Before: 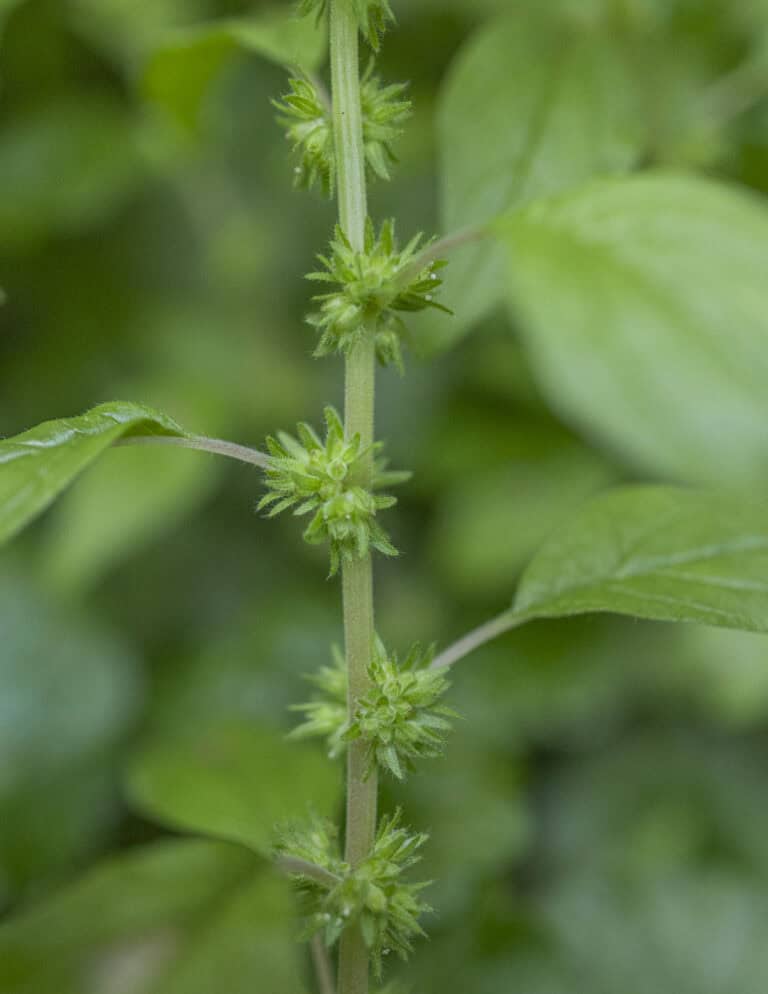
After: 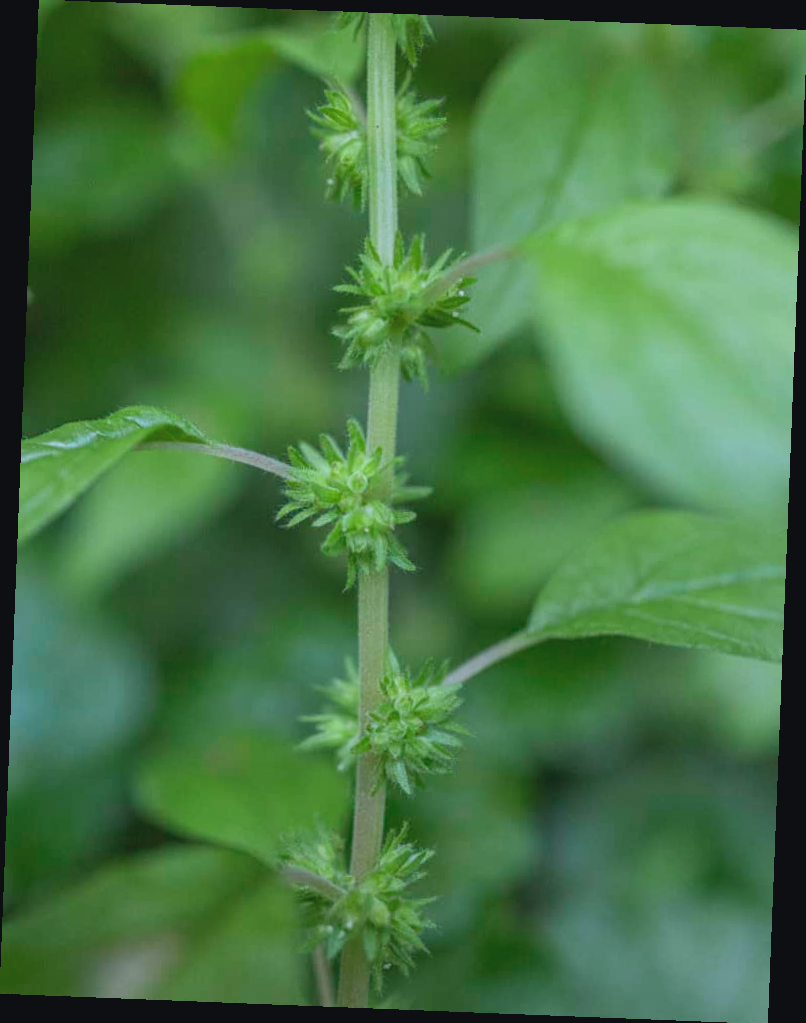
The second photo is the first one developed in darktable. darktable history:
exposure: black level correction -0.005, exposure 0.054 EV, compensate highlight preservation false
rotate and perspective: rotation 2.27°, automatic cropping off
color calibration: illuminant as shot in camera, x 0.37, y 0.382, temperature 4313.32 K
